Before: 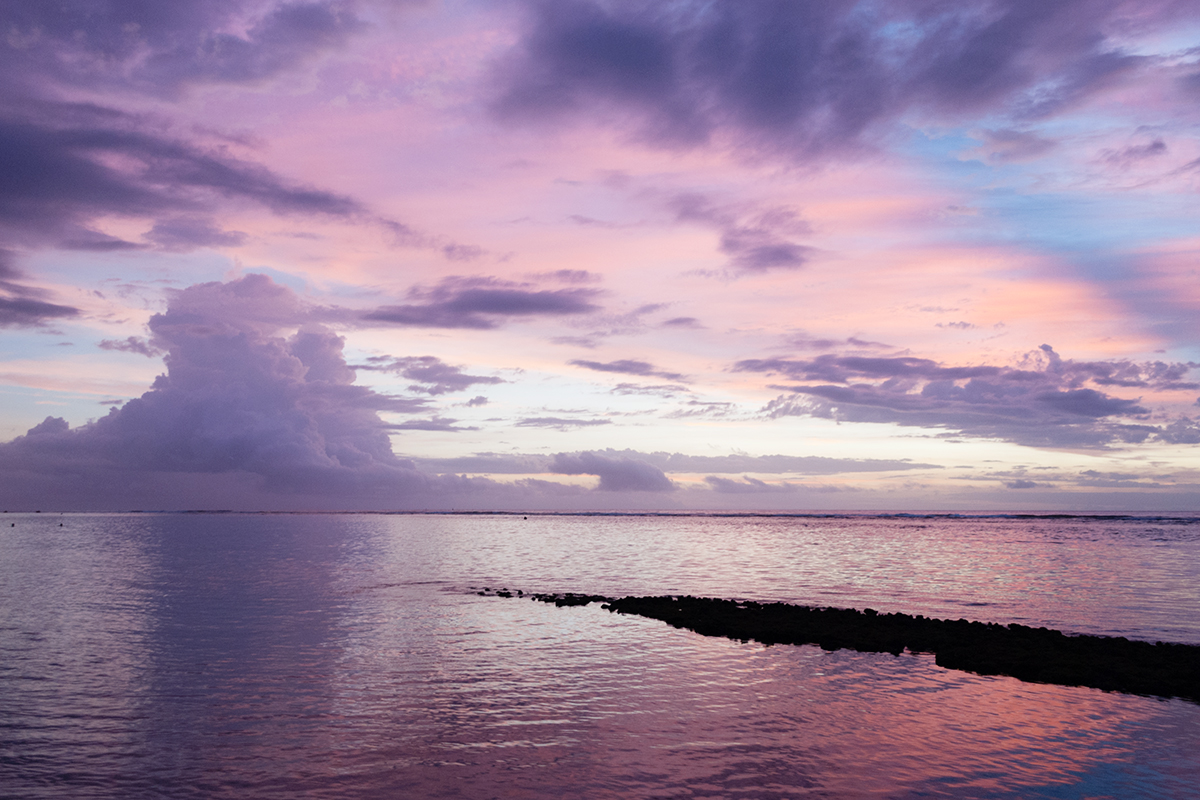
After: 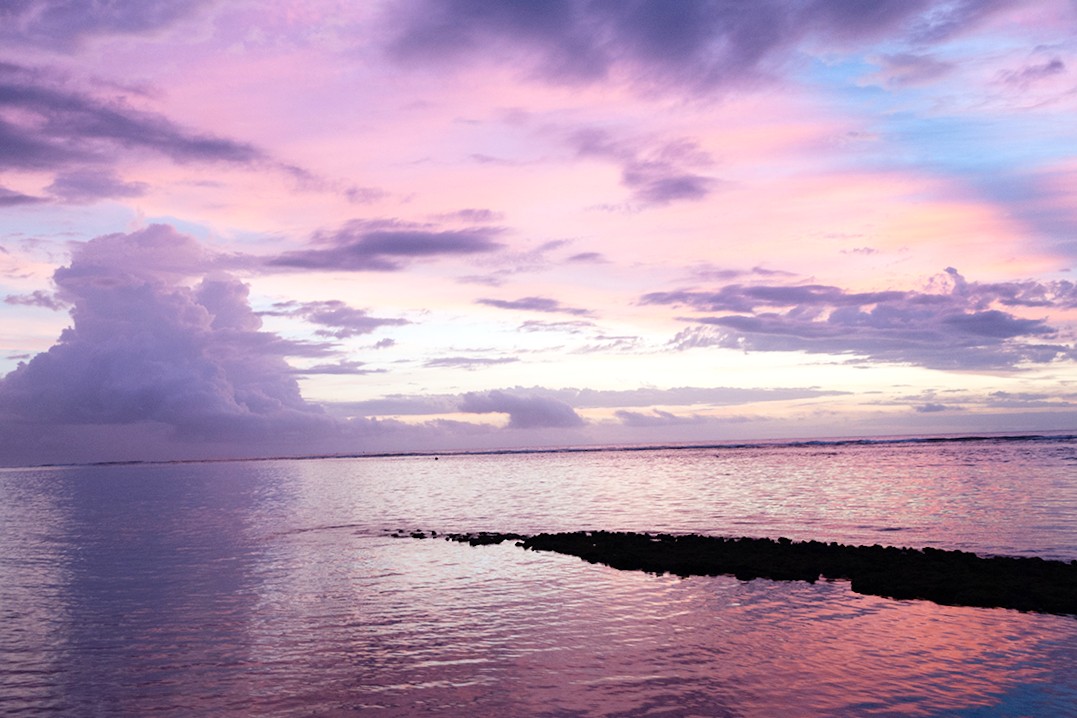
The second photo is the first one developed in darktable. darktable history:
crop and rotate: angle 1.96°, left 5.673%, top 5.673%
exposure: exposure 0.207 EV, compensate highlight preservation false
contrast brightness saturation: contrast 0.1, brightness 0.03, saturation 0.09
